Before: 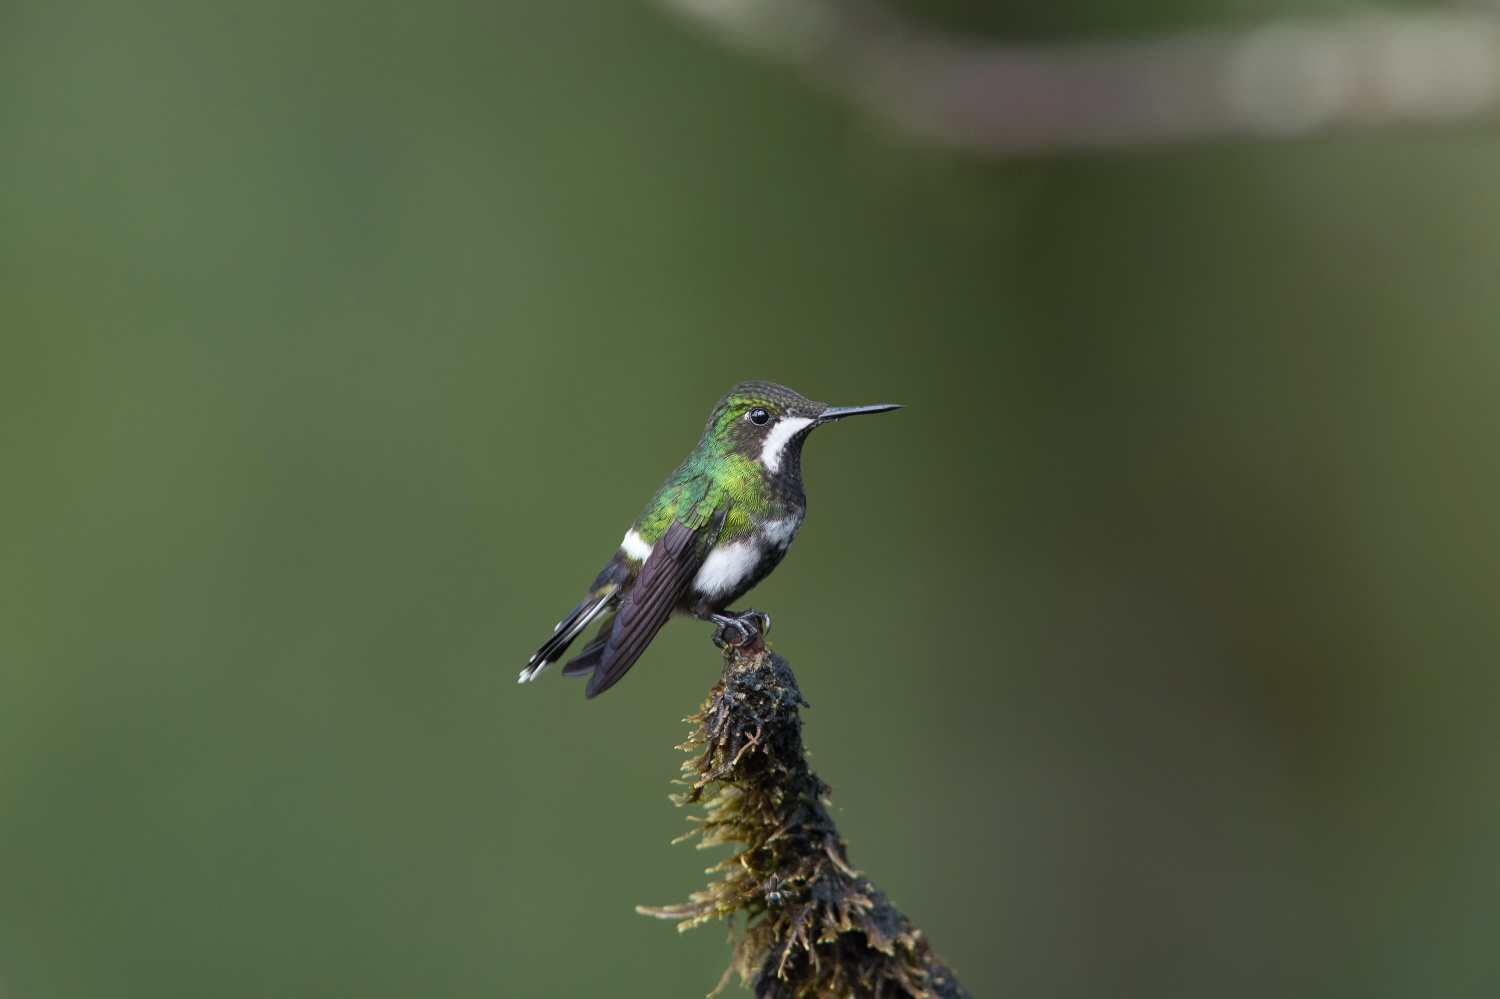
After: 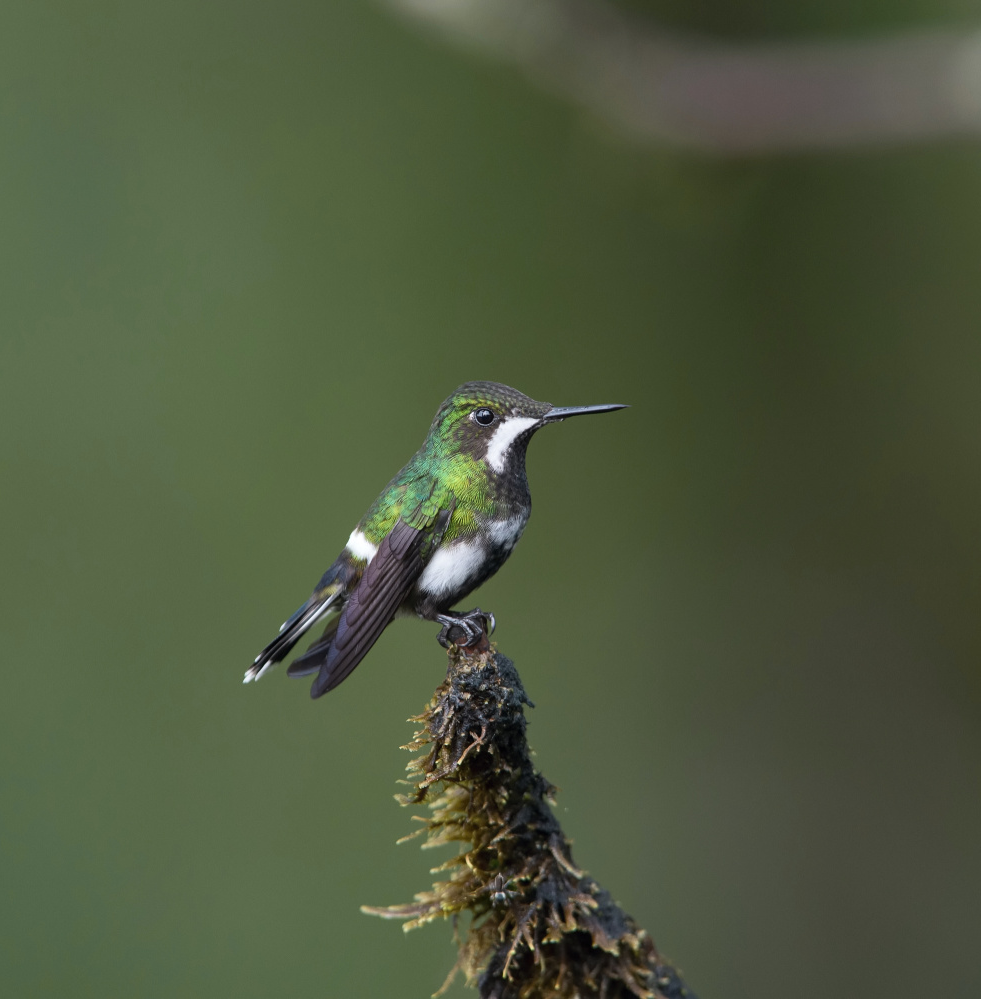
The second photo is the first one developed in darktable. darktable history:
crop and rotate: left 18.354%, right 16.244%
